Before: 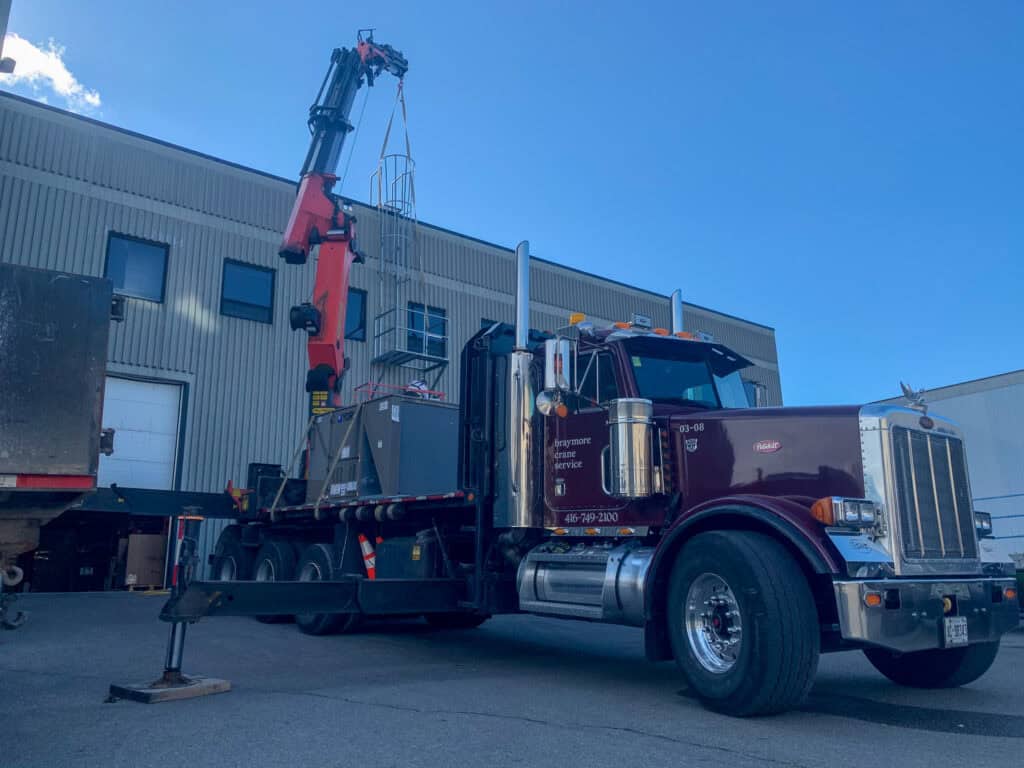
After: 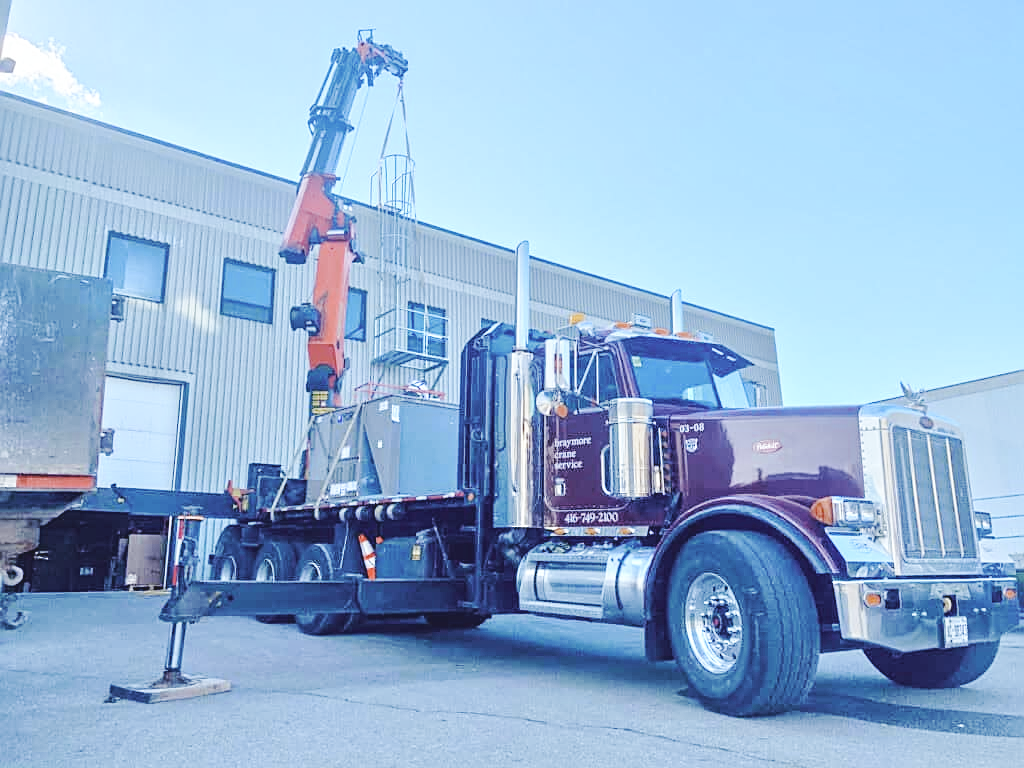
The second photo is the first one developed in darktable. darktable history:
shadows and highlights: shadows 25, highlights -25
sharpen: on, module defaults
tone equalizer: -7 EV 0.15 EV, -6 EV 0.6 EV, -5 EV 1.15 EV, -4 EV 1.33 EV, -3 EV 1.15 EV, -2 EV 0.6 EV, -1 EV 0.15 EV, mask exposure compensation -0.5 EV
color zones: curves: ch0 [(0, 0.5) (0.125, 0.4) (0.25, 0.5) (0.375, 0.4) (0.5, 0.4) (0.625, 0.6) (0.75, 0.6) (0.875, 0.5)]; ch1 [(0, 0.35) (0.125, 0.45) (0.25, 0.35) (0.375, 0.35) (0.5, 0.35) (0.625, 0.35) (0.75, 0.45) (0.875, 0.35)]; ch2 [(0, 0.6) (0.125, 0.5) (0.25, 0.5) (0.375, 0.6) (0.5, 0.6) (0.625, 0.5) (0.75, 0.5) (0.875, 0.5)]
white balance: red 0.986, blue 1.01
base curve: curves: ch0 [(0, 0.007) (0.028, 0.063) (0.121, 0.311) (0.46, 0.743) (0.859, 0.957) (1, 1)], preserve colors none
